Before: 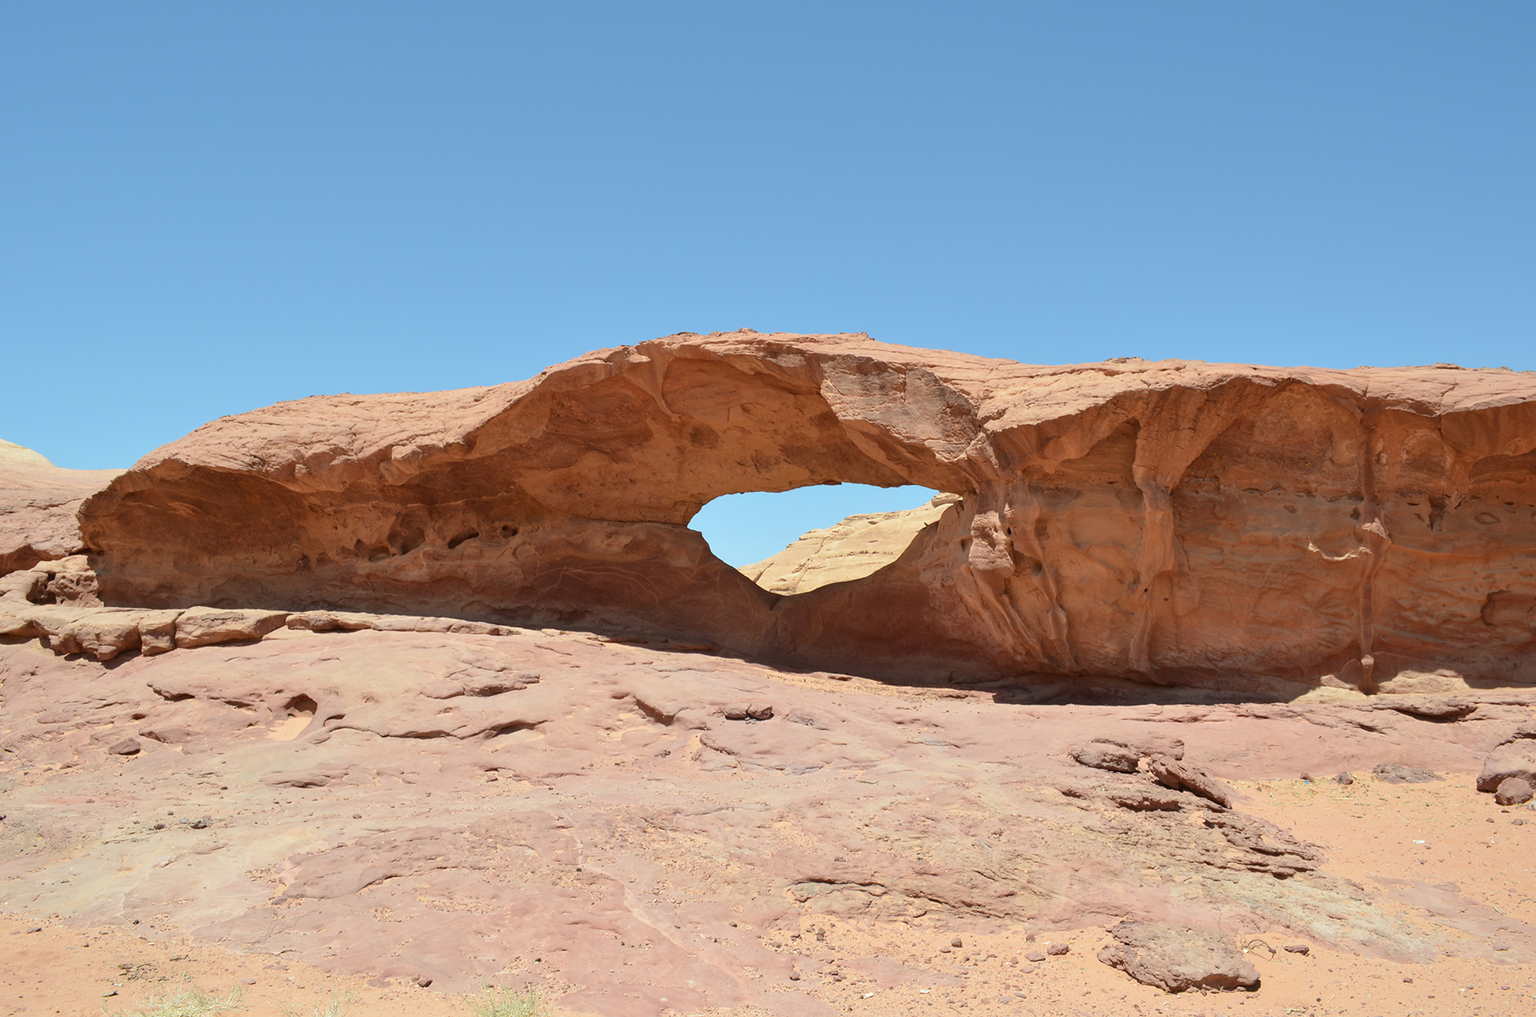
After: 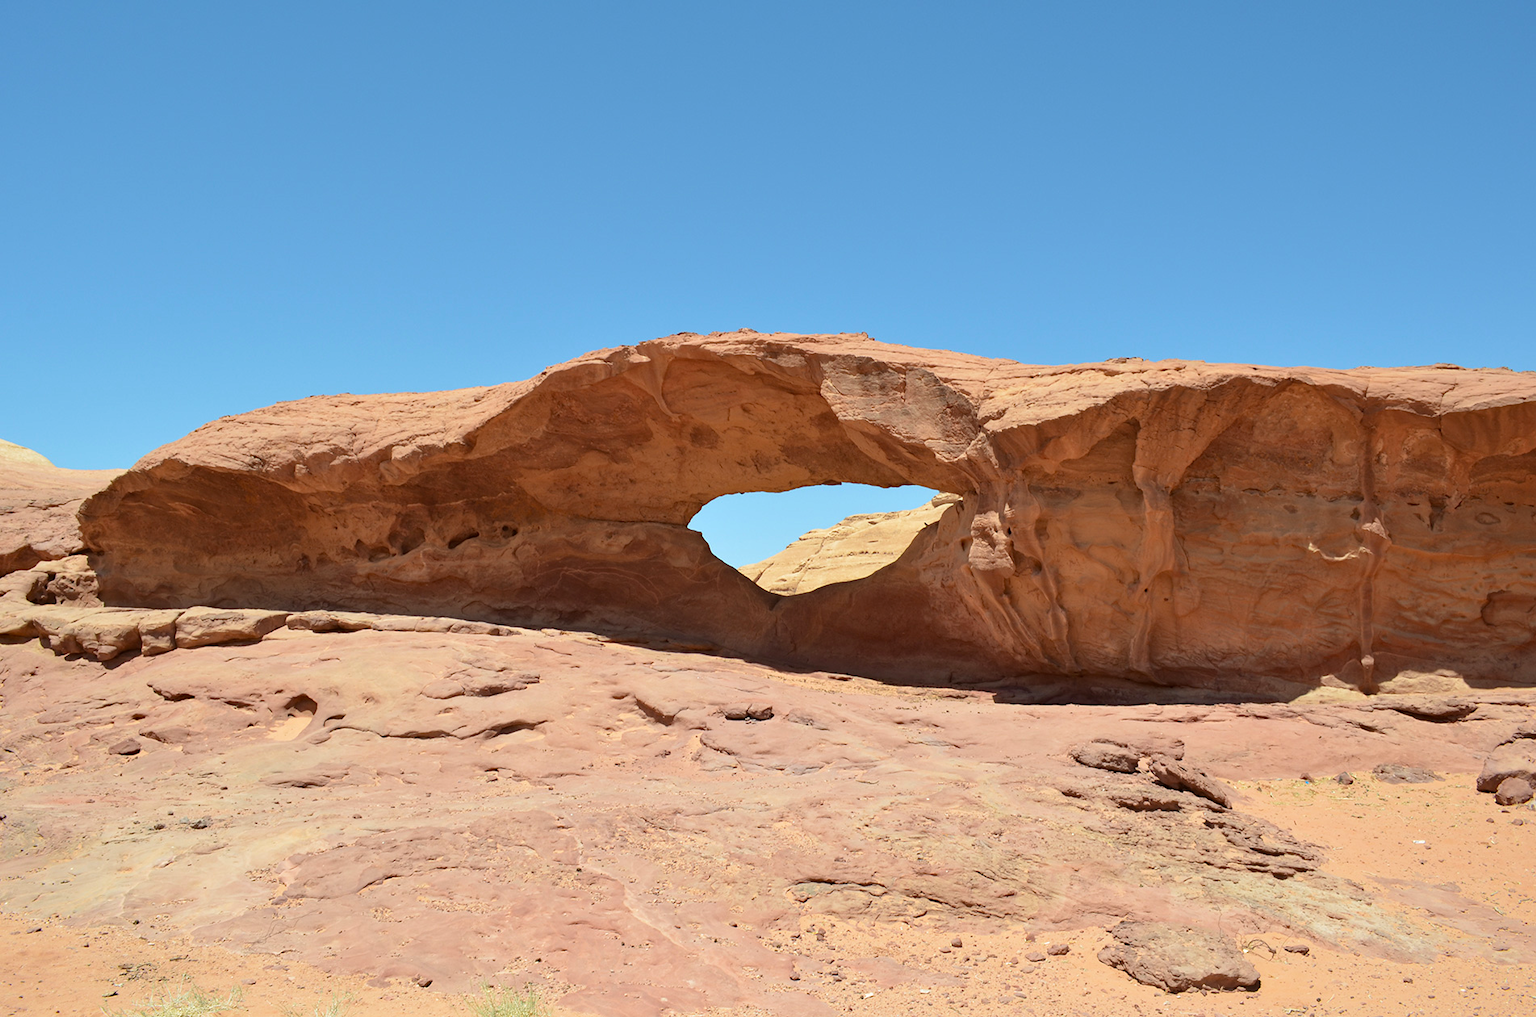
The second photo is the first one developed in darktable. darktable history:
haze removal: compatibility mode true, adaptive false
velvia: strength 15%
